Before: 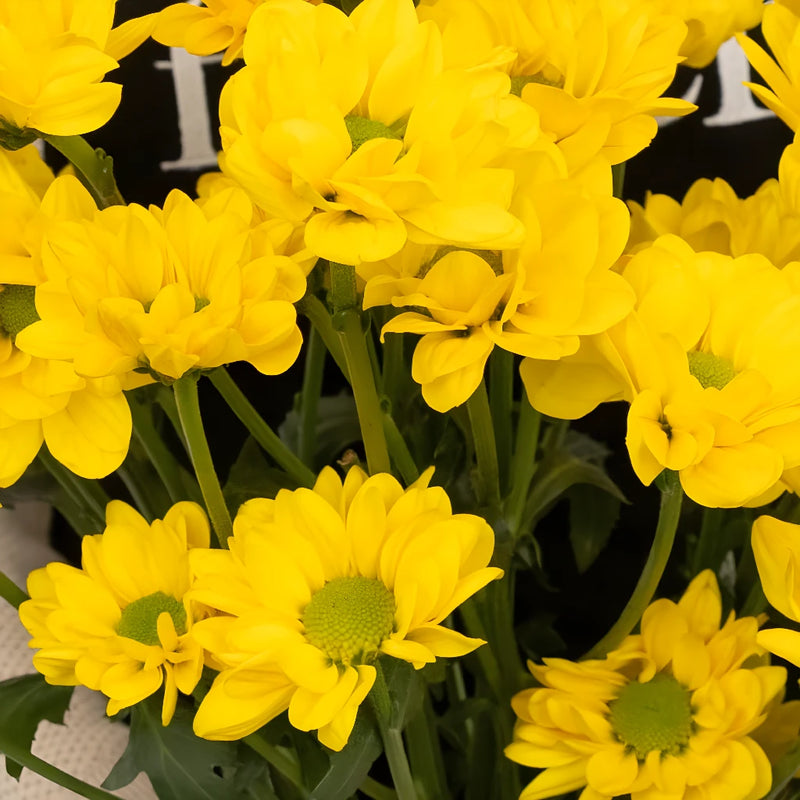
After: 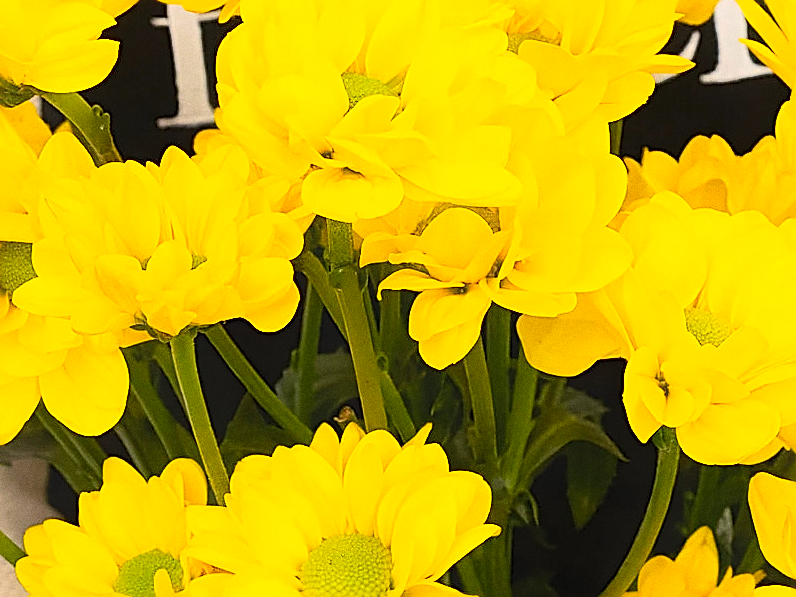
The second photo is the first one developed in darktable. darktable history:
sharpen: radius 1.685, amount 1.294
crop: left 0.387%, top 5.469%, bottom 19.809%
local contrast: mode bilateral grid, contrast 10, coarseness 25, detail 110%, midtone range 0.2
contrast equalizer: y [[0.439, 0.44, 0.442, 0.457, 0.493, 0.498], [0.5 ×6], [0.5 ×6], [0 ×6], [0 ×6]]
contrast brightness saturation: contrast 0.24, brightness 0.26, saturation 0.39
grain: coarseness 0.09 ISO
exposure: compensate highlight preservation false
